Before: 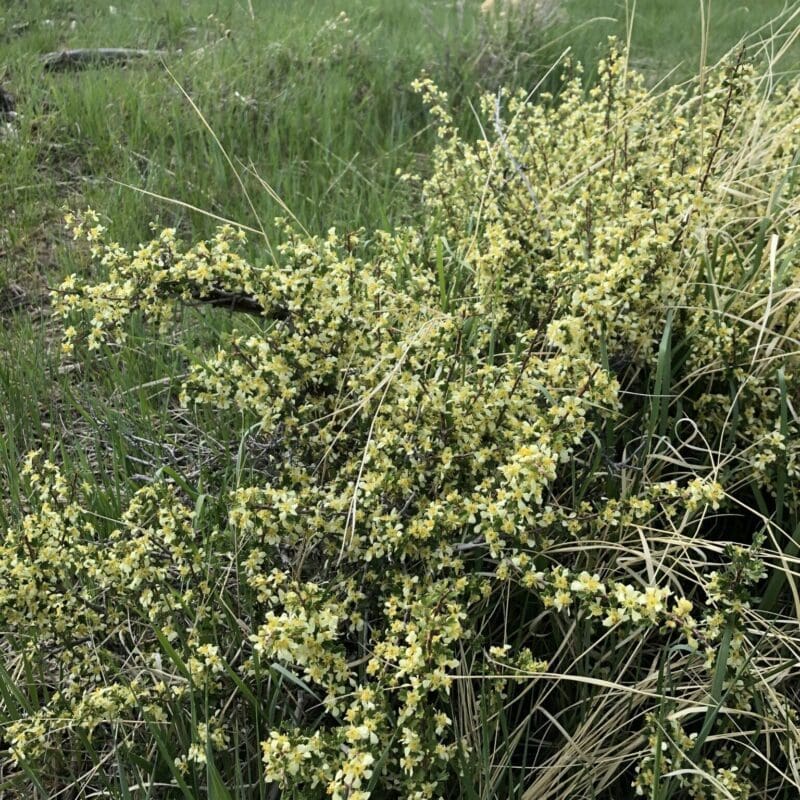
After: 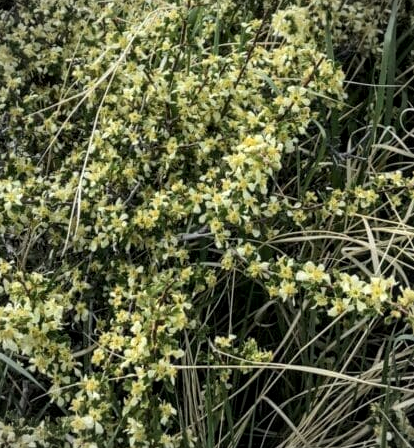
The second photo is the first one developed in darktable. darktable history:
vignetting: fall-off start 91.19%
crop: left 34.479%, top 38.822%, right 13.718%, bottom 5.172%
local contrast: detail 130%
exposure: exposure -0.041 EV, compensate highlight preservation false
